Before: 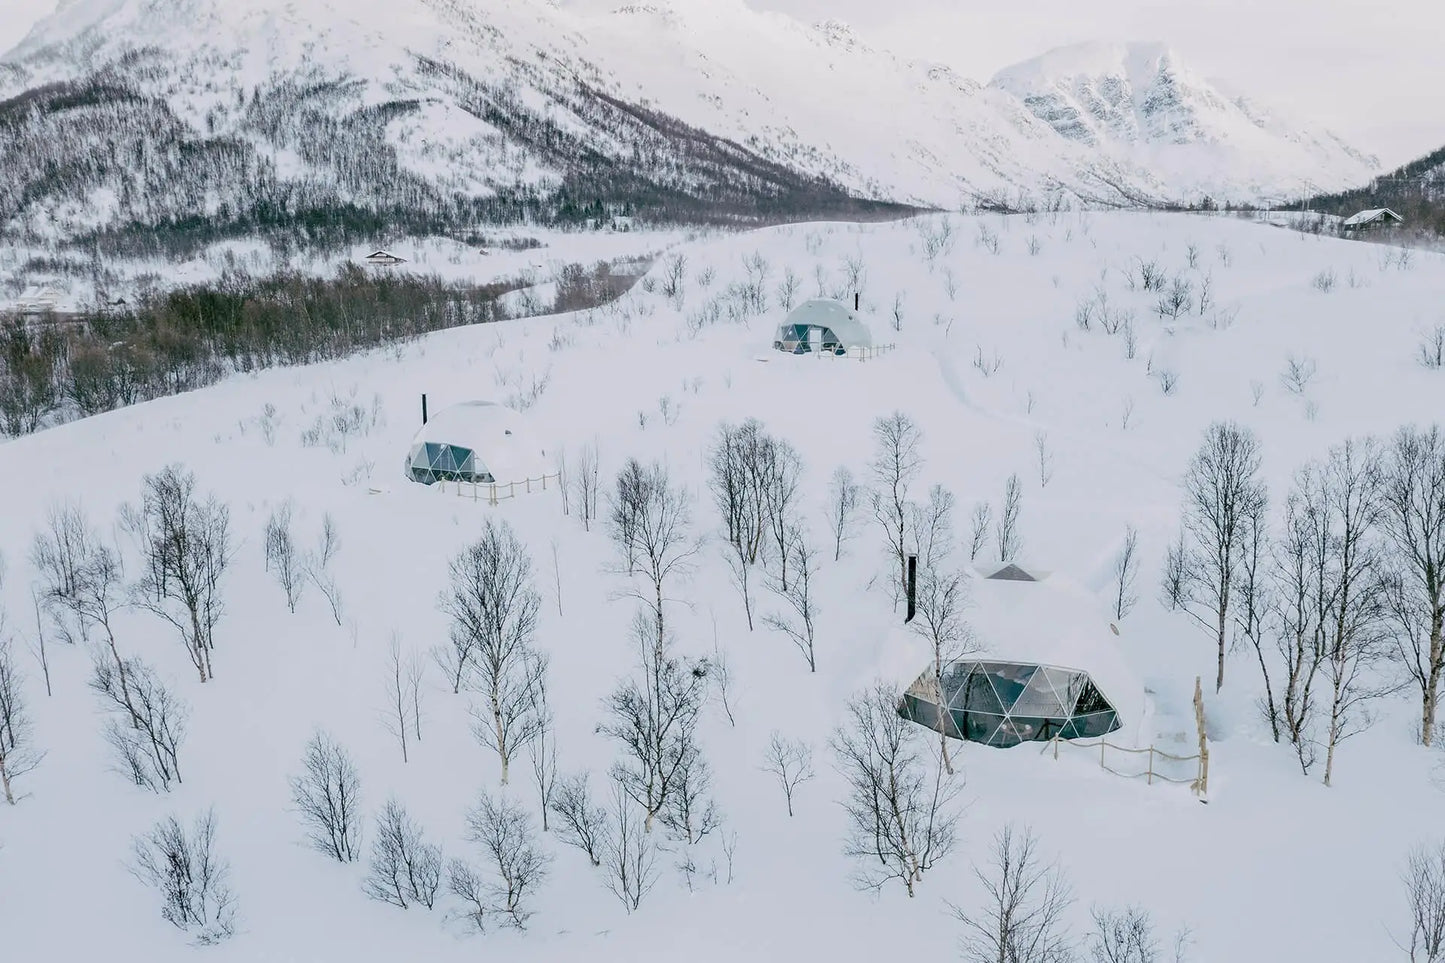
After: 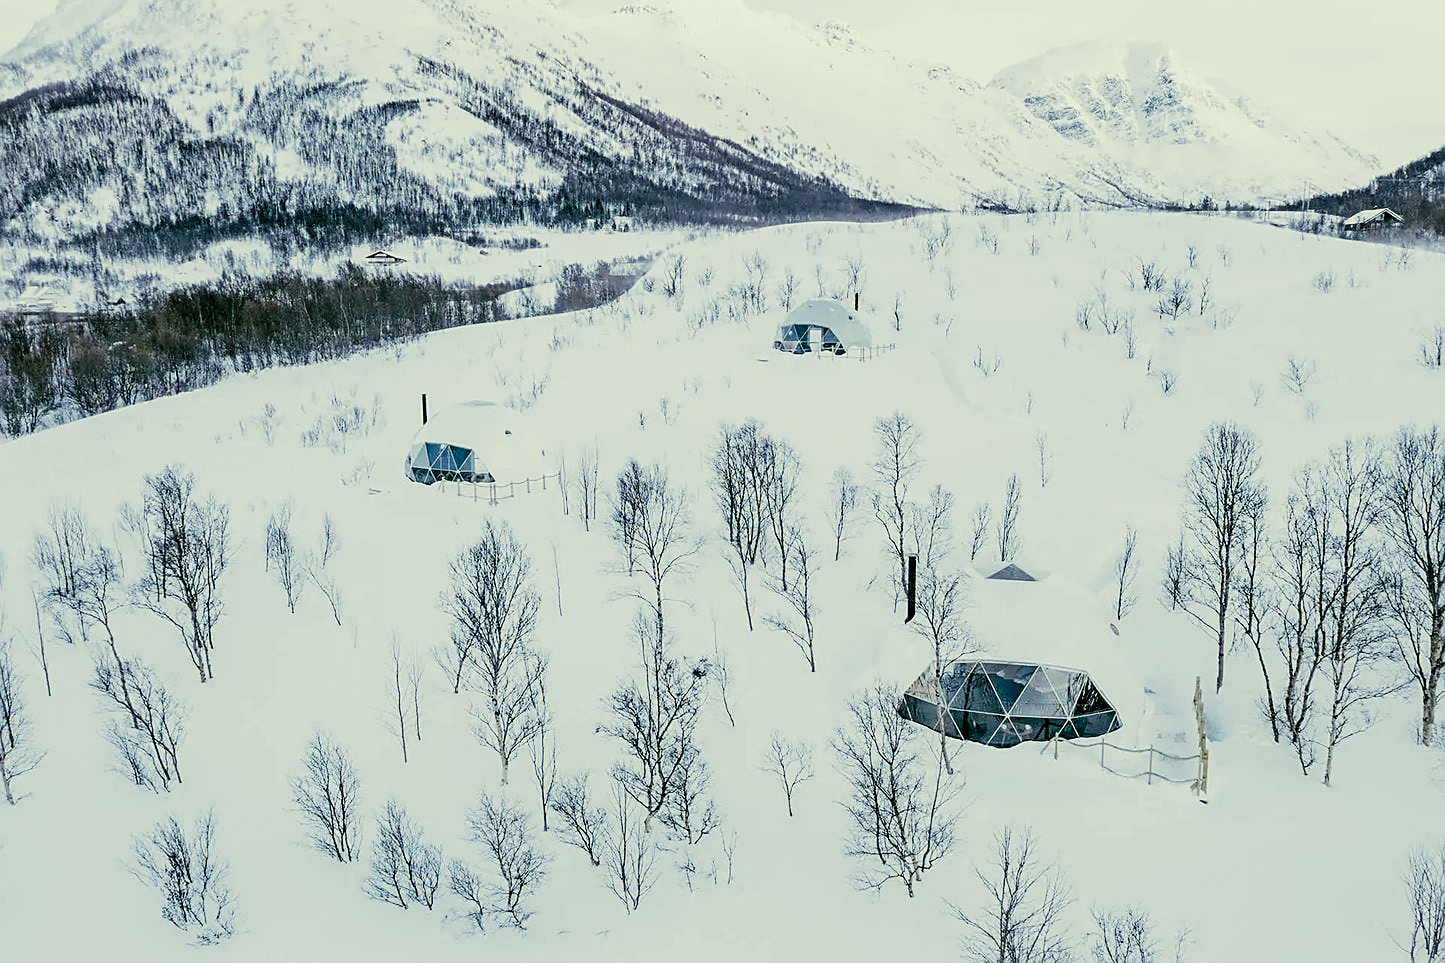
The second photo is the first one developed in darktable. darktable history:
filmic rgb: black relative exposure -6.43 EV, white relative exposure 2.43 EV, threshold 3 EV, hardness 5.27, latitude 0.1%, contrast 1.425, highlights saturation mix 2%, preserve chrominance no, color science v5 (2021), contrast in shadows safe, contrast in highlights safe, enable highlight reconstruction true
white balance: red 0.954, blue 1.079
color correction: highlights a* -5.94, highlights b* 11.19
sharpen: on, module defaults
